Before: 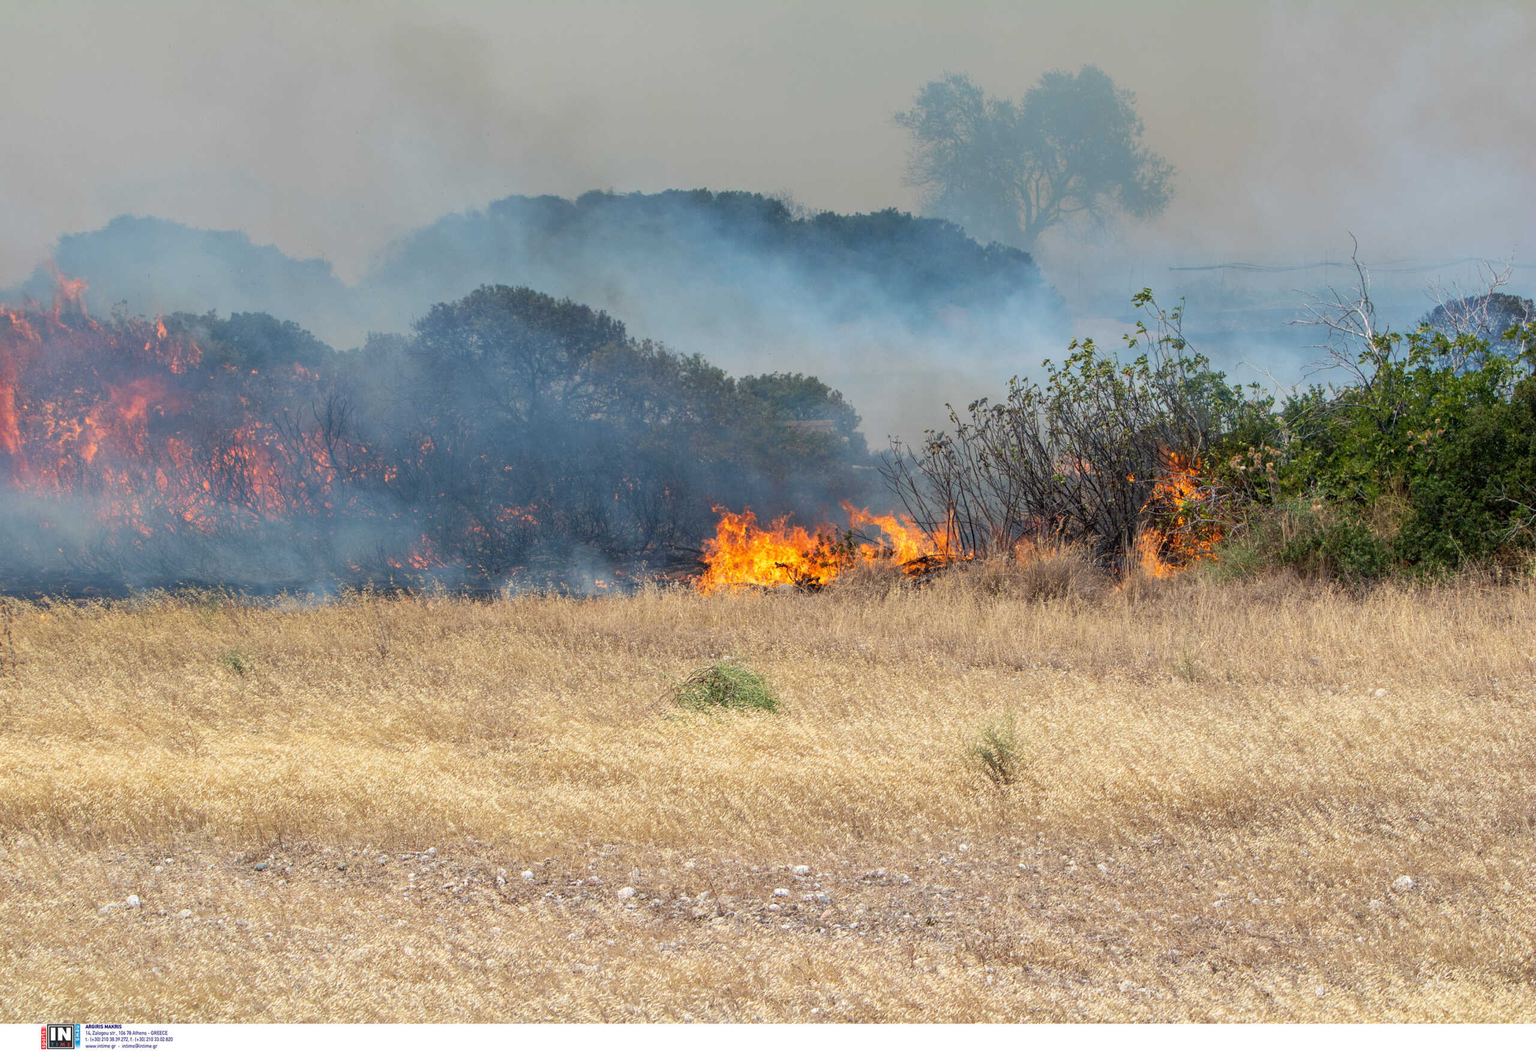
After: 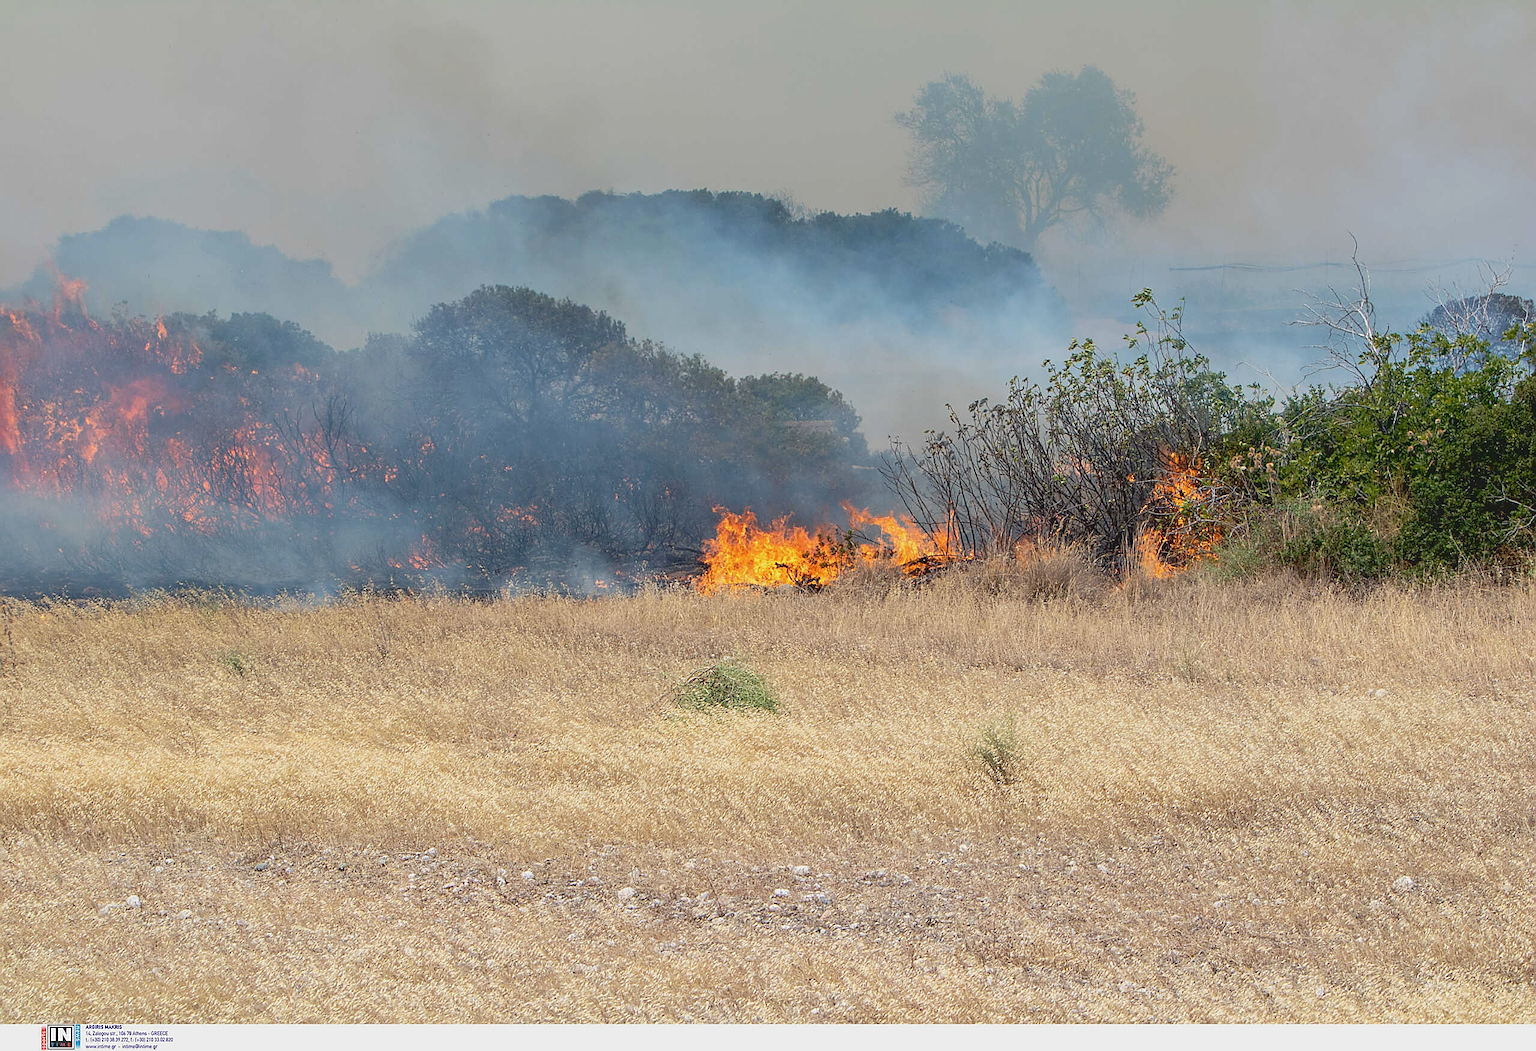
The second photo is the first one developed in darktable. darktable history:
sharpen: radius 1.397, amount 1.265, threshold 0.754
contrast brightness saturation: contrast -0.142, brightness 0.052, saturation -0.135
exposure: black level correction 0.011, compensate exposure bias true, compensate highlight preservation false
